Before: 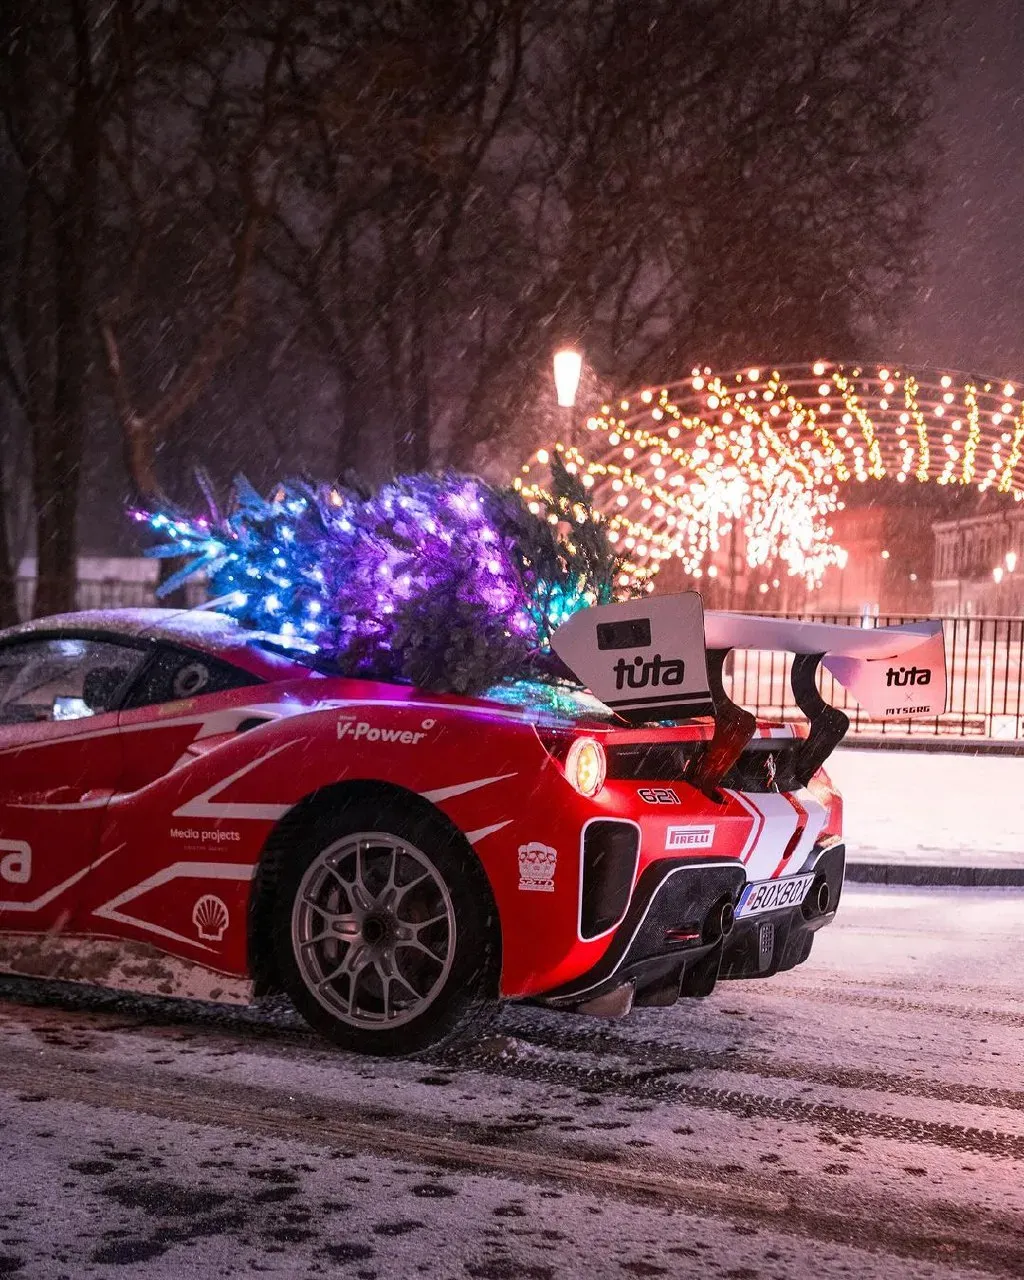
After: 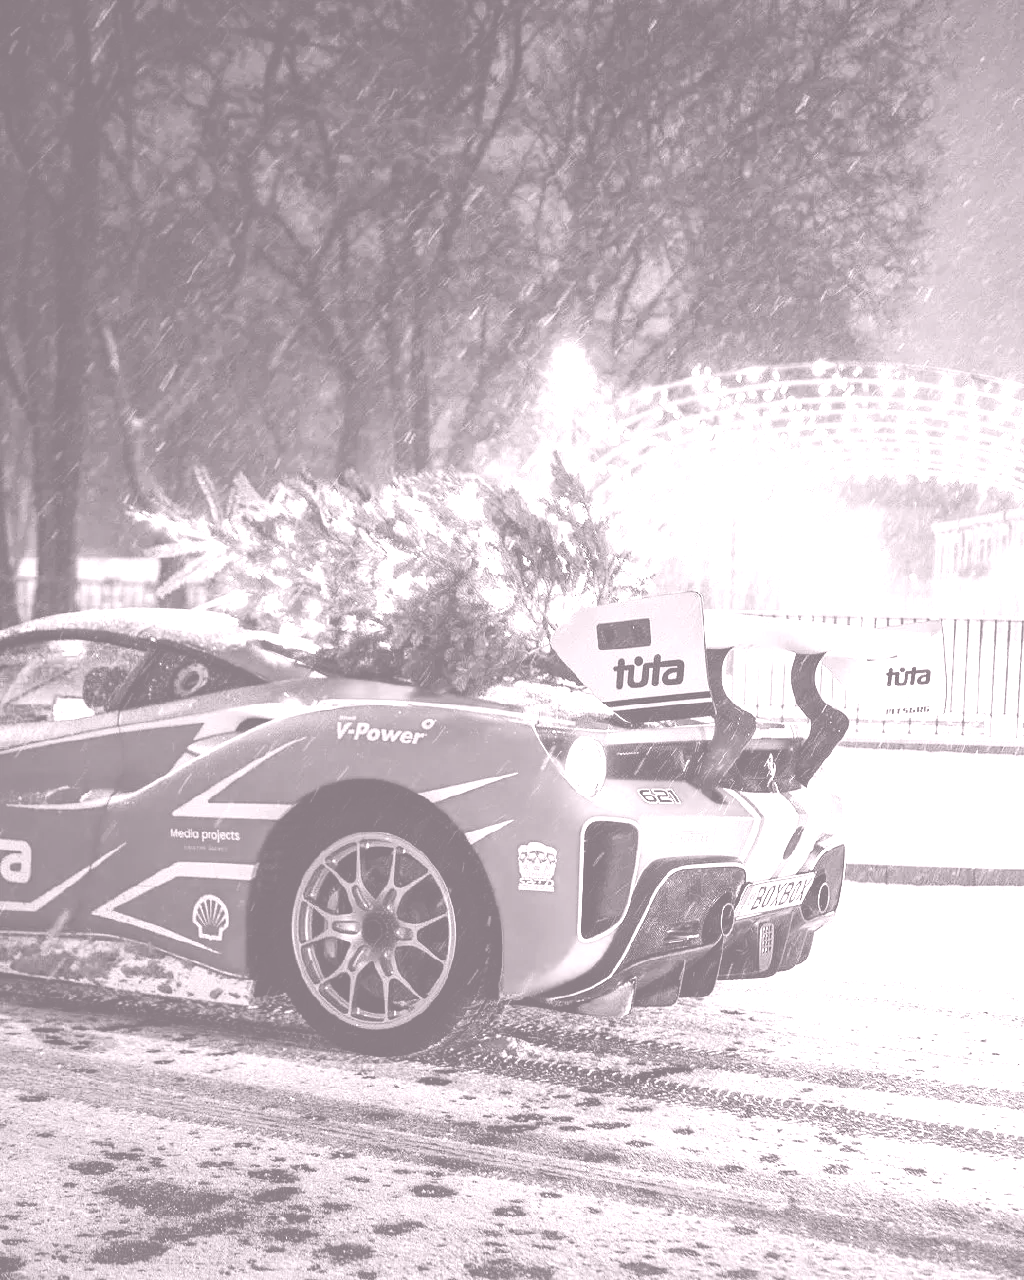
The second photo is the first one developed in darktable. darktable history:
tone curve: curves: ch0 [(0, 0.021) (0.049, 0.044) (0.152, 0.14) (0.328, 0.377) (0.473, 0.543) (0.641, 0.705) (0.85, 0.894) (1, 0.969)]; ch1 [(0, 0) (0.302, 0.331) (0.433, 0.432) (0.472, 0.47) (0.502, 0.503) (0.527, 0.516) (0.564, 0.573) (0.614, 0.626) (0.677, 0.701) (0.859, 0.885) (1, 1)]; ch2 [(0, 0) (0.33, 0.301) (0.447, 0.44) (0.487, 0.496) (0.502, 0.516) (0.535, 0.563) (0.565, 0.597) (0.608, 0.641) (1, 1)], color space Lab, independent channels, preserve colors none
colorize: hue 25.2°, saturation 83%, source mix 82%, lightness 79%, version 1
